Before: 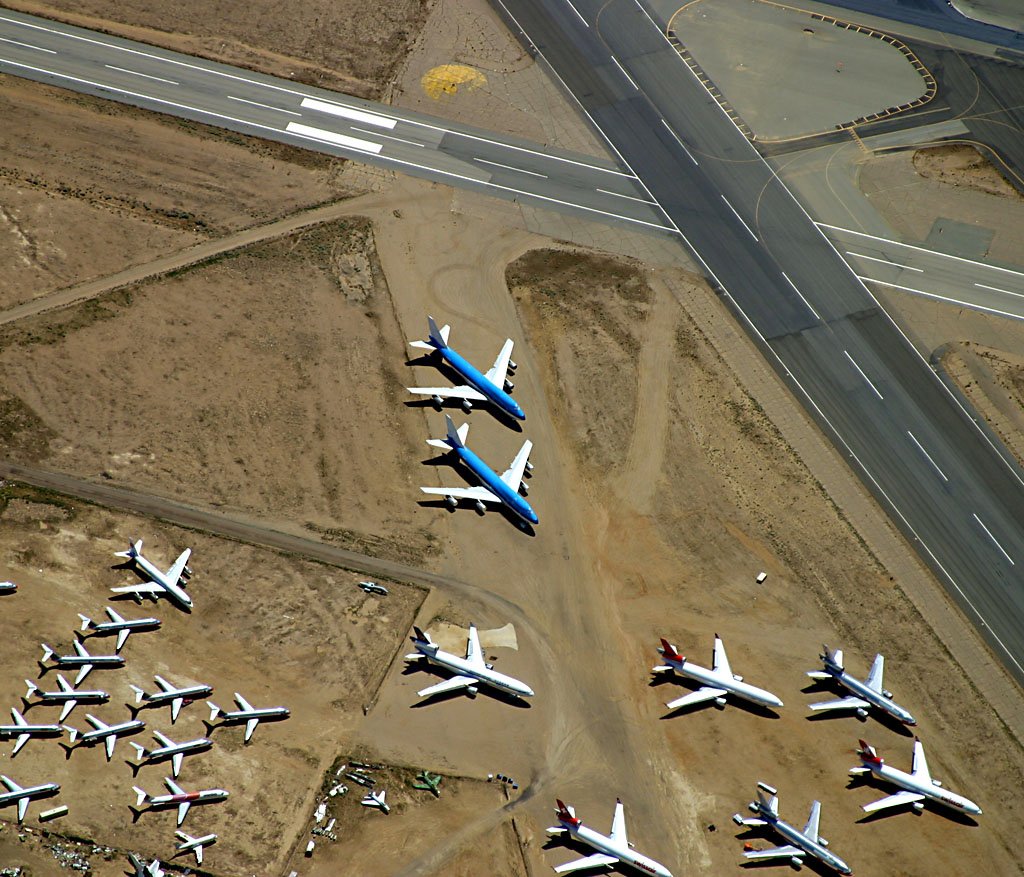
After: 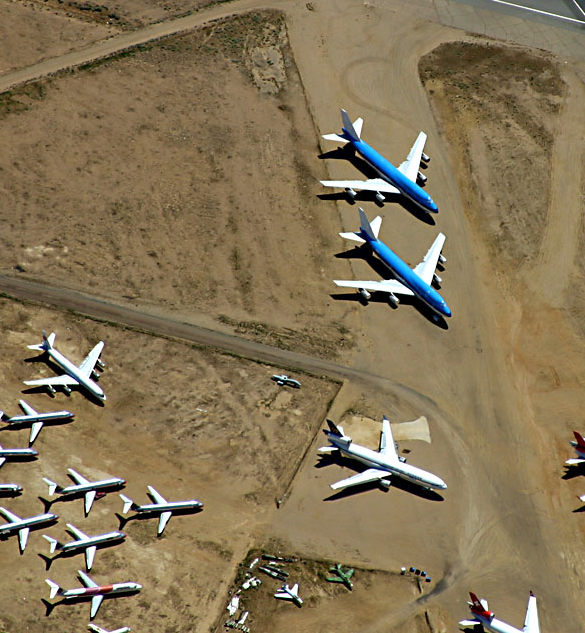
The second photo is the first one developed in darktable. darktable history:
crop: left 8.576%, top 23.61%, right 34.291%, bottom 4.193%
